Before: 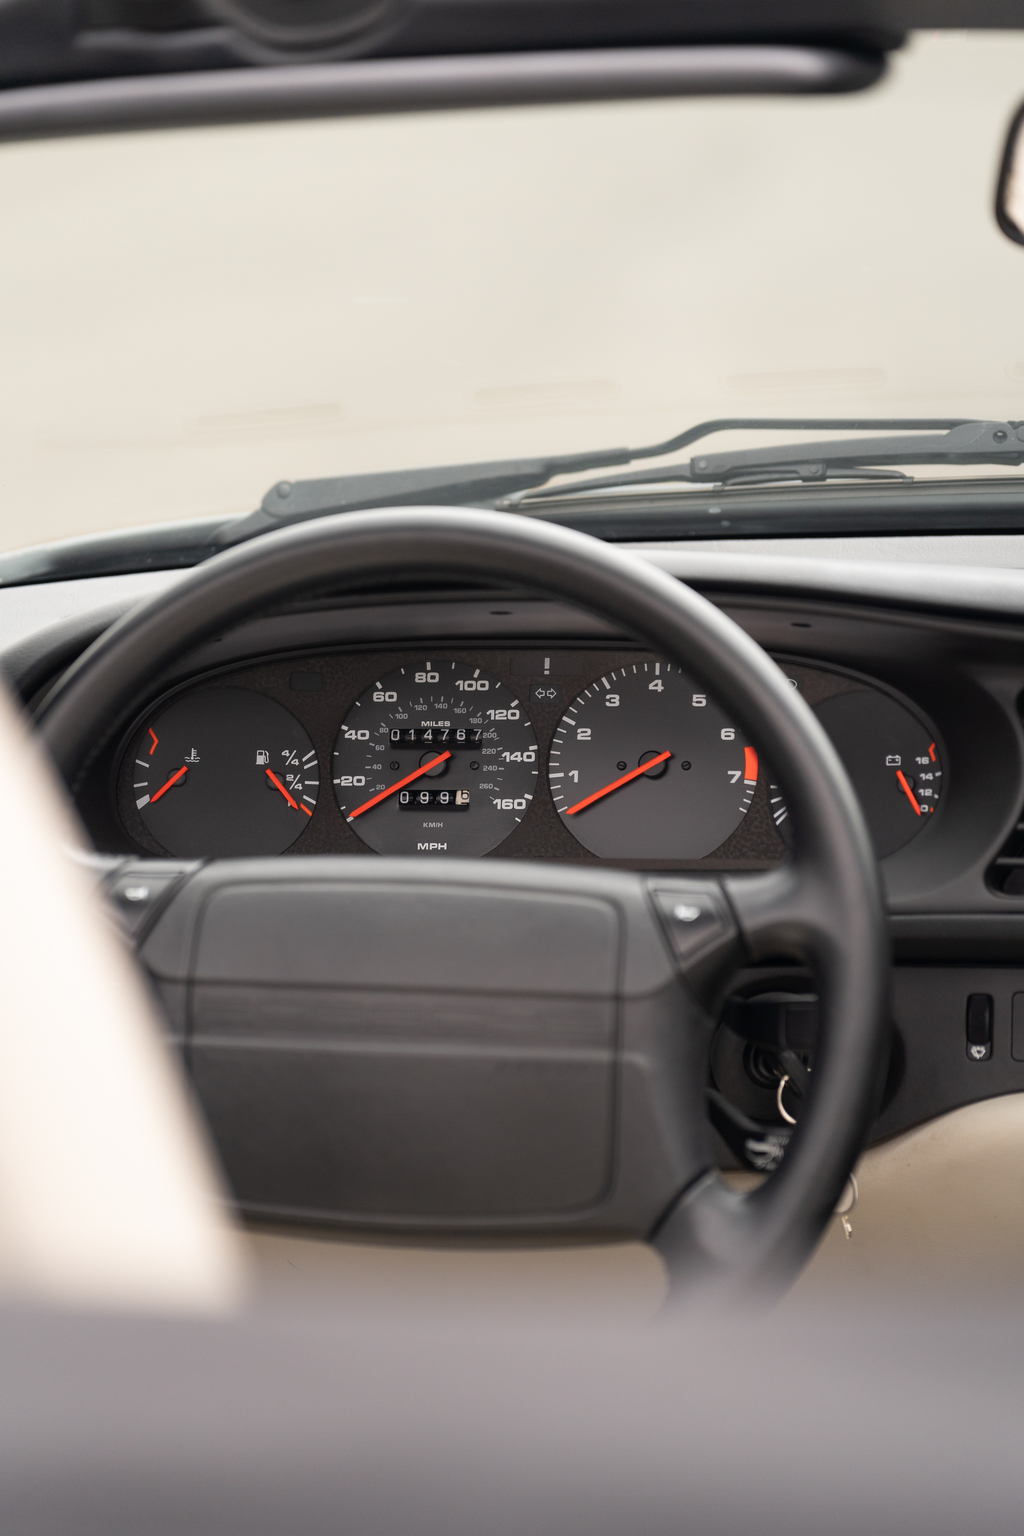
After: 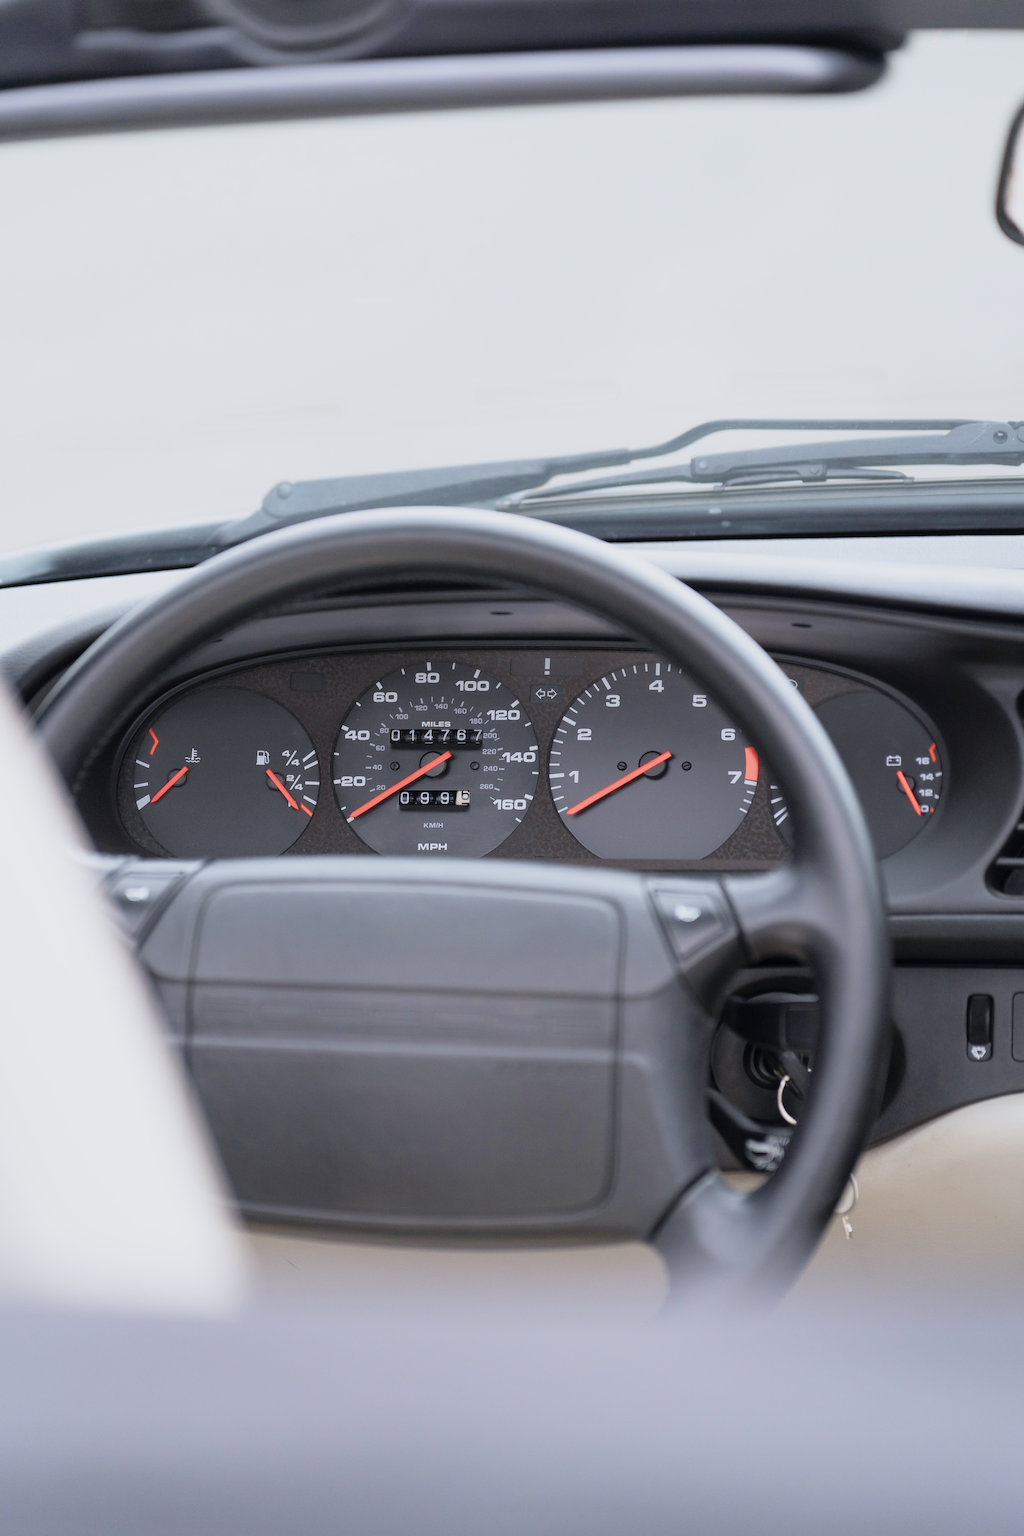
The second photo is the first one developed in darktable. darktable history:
exposure: exposure 0.95 EV, compensate highlight preservation false
filmic rgb: black relative exposure -13 EV, threshold 3 EV, target white luminance 85%, hardness 6.3, latitude 42.11%, contrast 0.858, shadows ↔ highlights balance 8.63%, color science v4 (2020), enable highlight reconstruction true
white balance: red 0.931, blue 1.11
